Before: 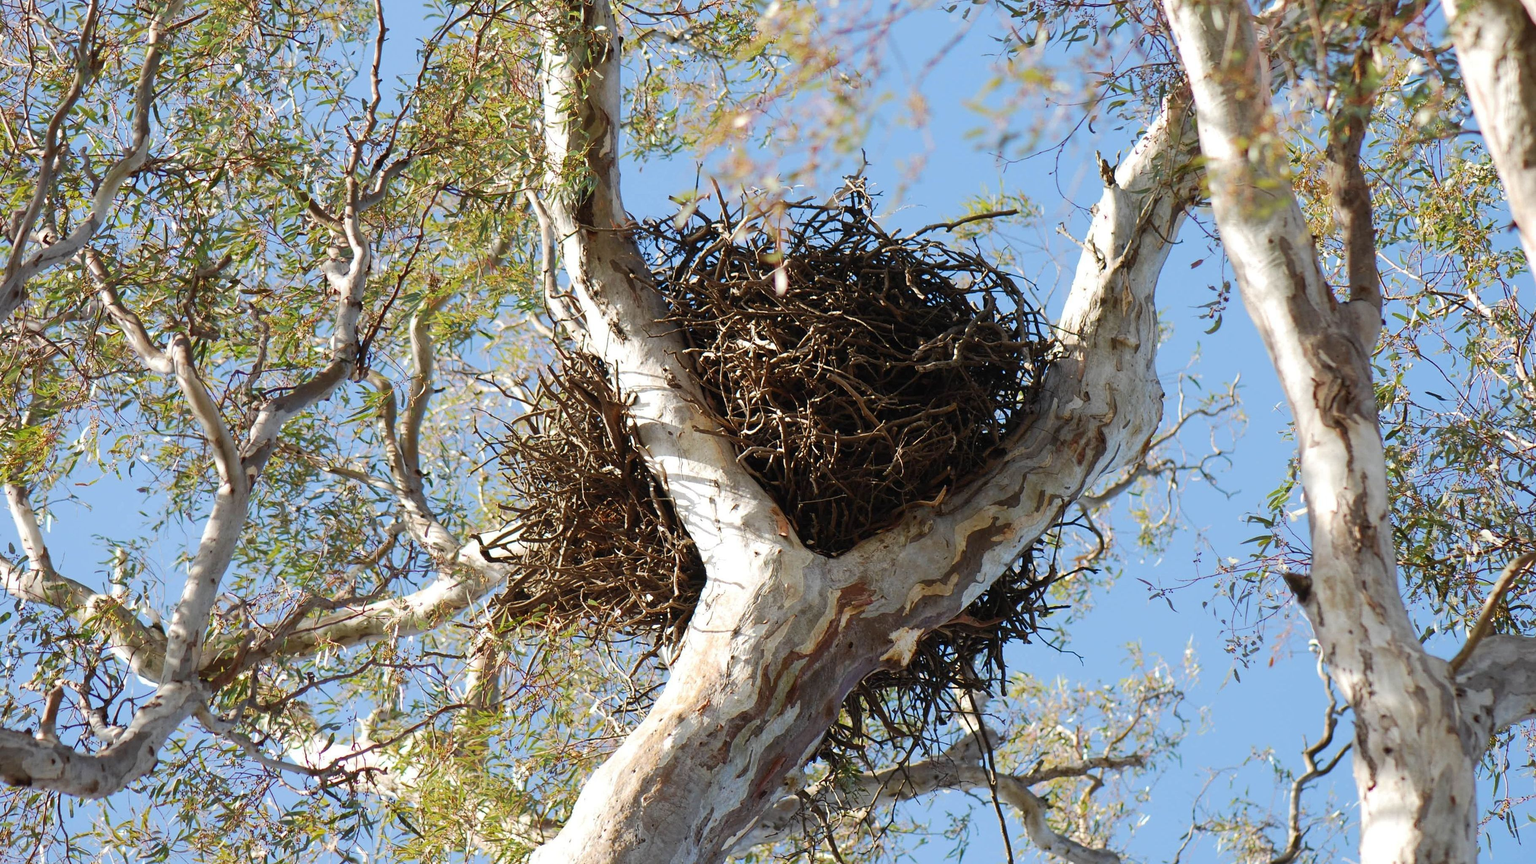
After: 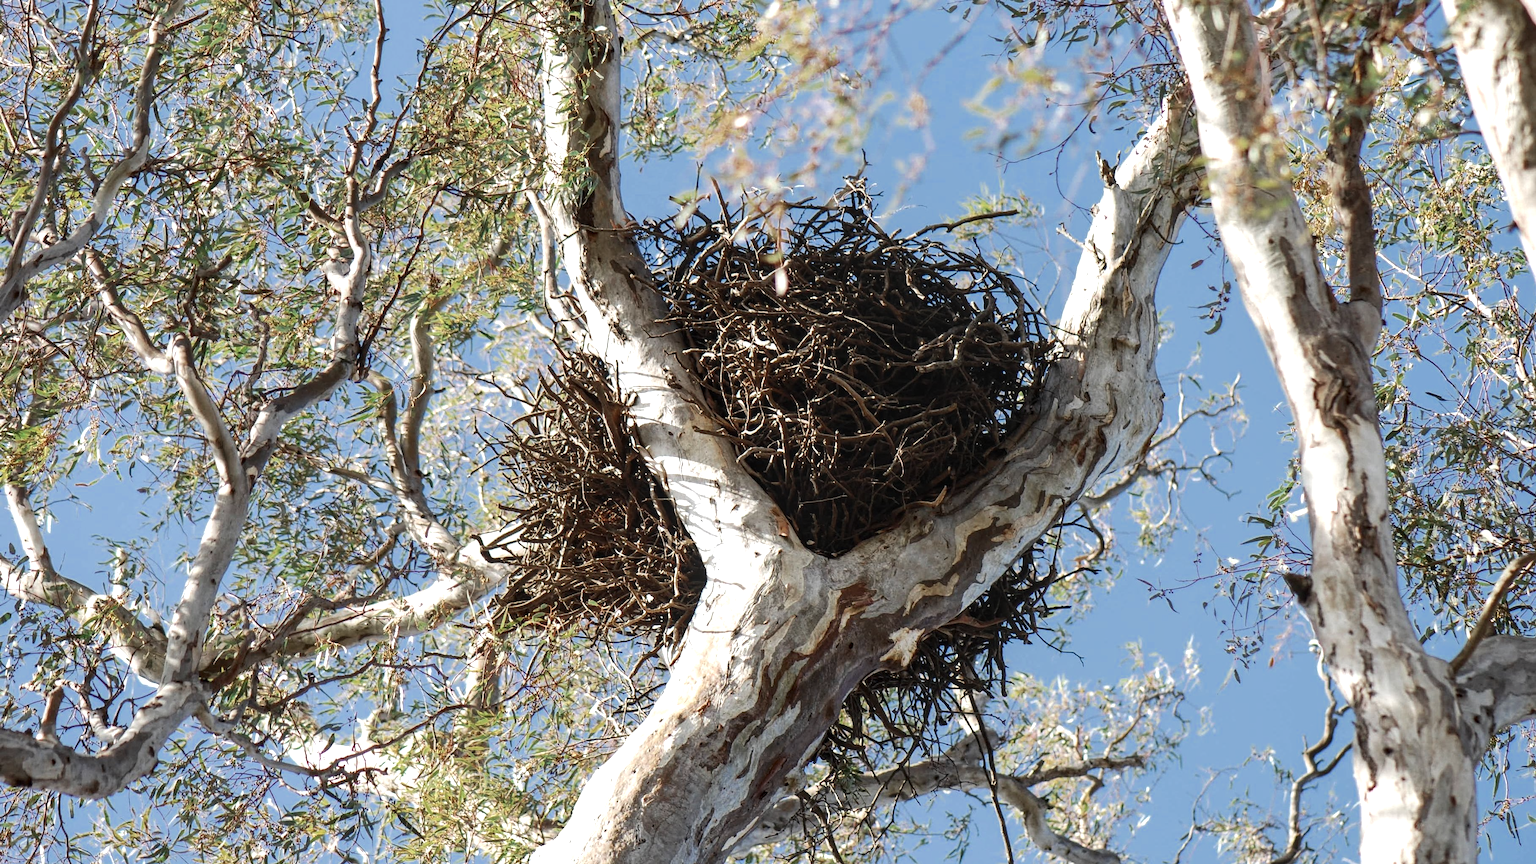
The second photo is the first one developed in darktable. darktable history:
local contrast: on, module defaults
color zones: curves: ch0 [(0, 0.5) (0.125, 0.4) (0.25, 0.5) (0.375, 0.4) (0.5, 0.4) (0.625, 0.35) (0.75, 0.35) (0.875, 0.5)]; ch1 [(0, 0.35) (0.125, 0.45) (0.25, 0.35) (0.375, 0.35) (0.5, 0.35) (0.625, 0.35) (0.75, 0.45) (0.875, 0.35)]; ch2 [(0, 0.6) (0.125, 0.5) (0.25, 0.5) (0.375, 0.6) (0.5, 0.6) (0.625, 0.5) (0.75, 0.5) (0.875, 0.5)]
tone equalizer: -8 EV -0.38 EV, -7 EV -0.375 EV, -6 EV -0.348 EV, -5 EV -0.182 EV, -3 EV 0.25 EV, -2 EV 0.346 EV, -1 EV 0.392 EV, +0 EV 0.399 EV, edges refinement/feathering 500, mask exposure compensation -1.57 EV, preserve details no
